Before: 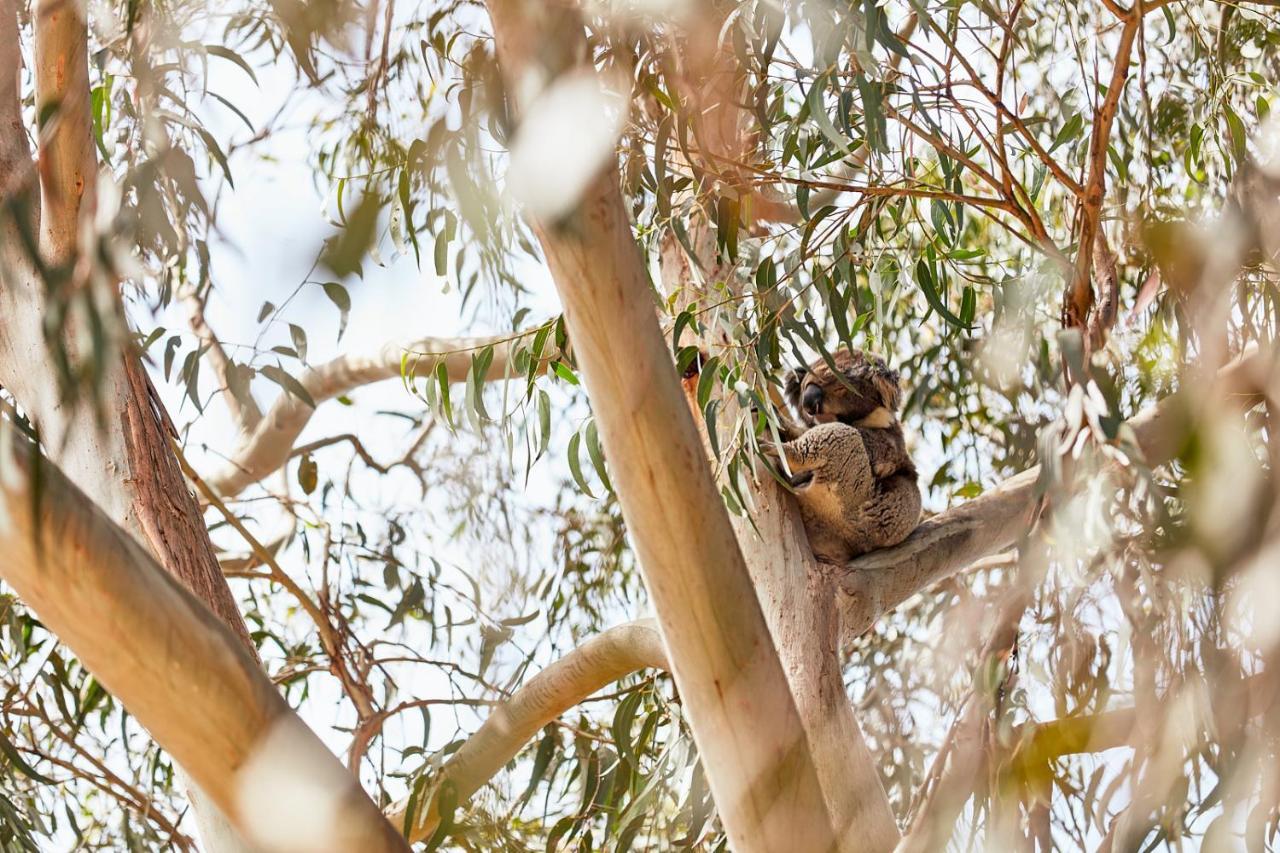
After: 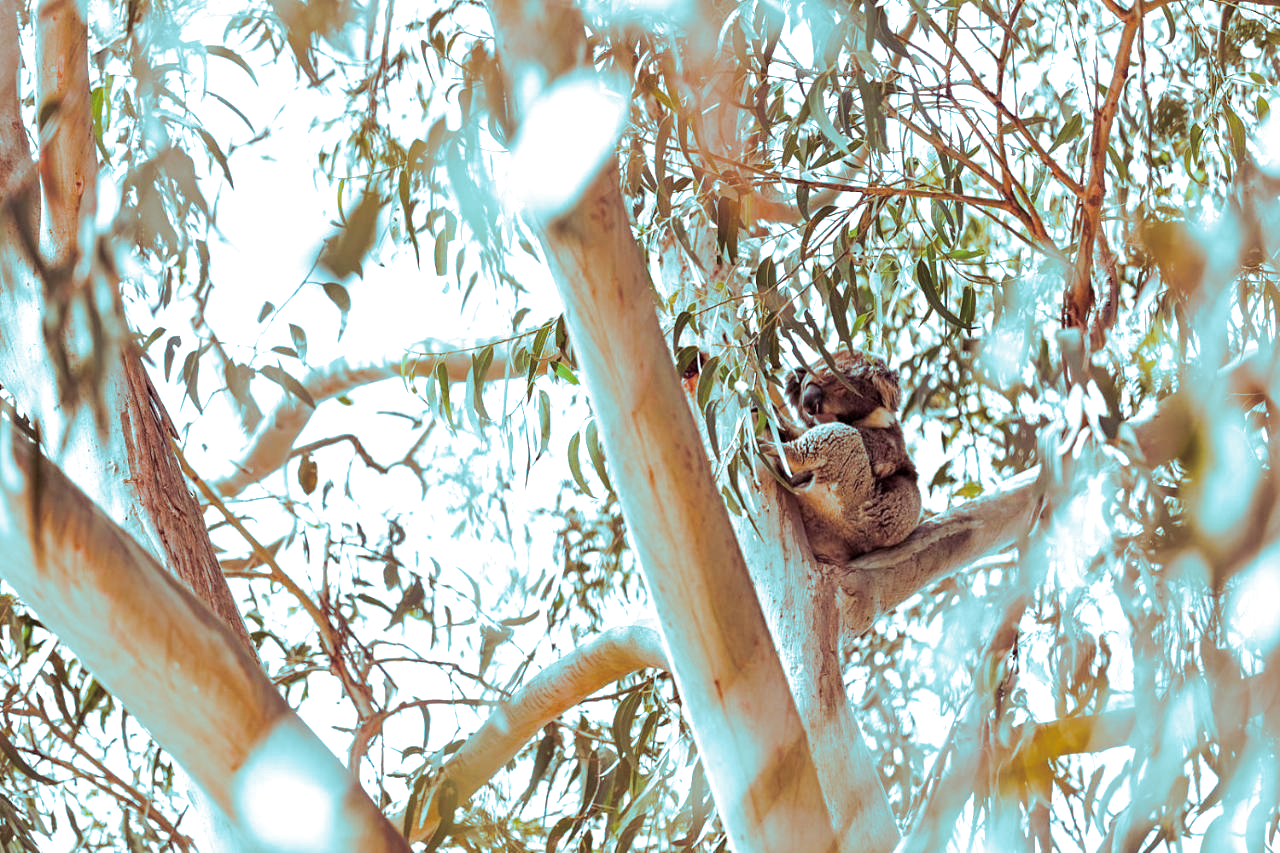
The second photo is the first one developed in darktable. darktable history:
color balance: mode lift, gamma, gain (sRGB)
exposure: black level correction 0.001, exposure 0.5 EV, compensate exposure bias true, compensate highlight preservation false
split-toning: shadows › hue 327.6°, highlights › hue 198°, highlights › saturation 0.55, balance -21.25, compress 0%
